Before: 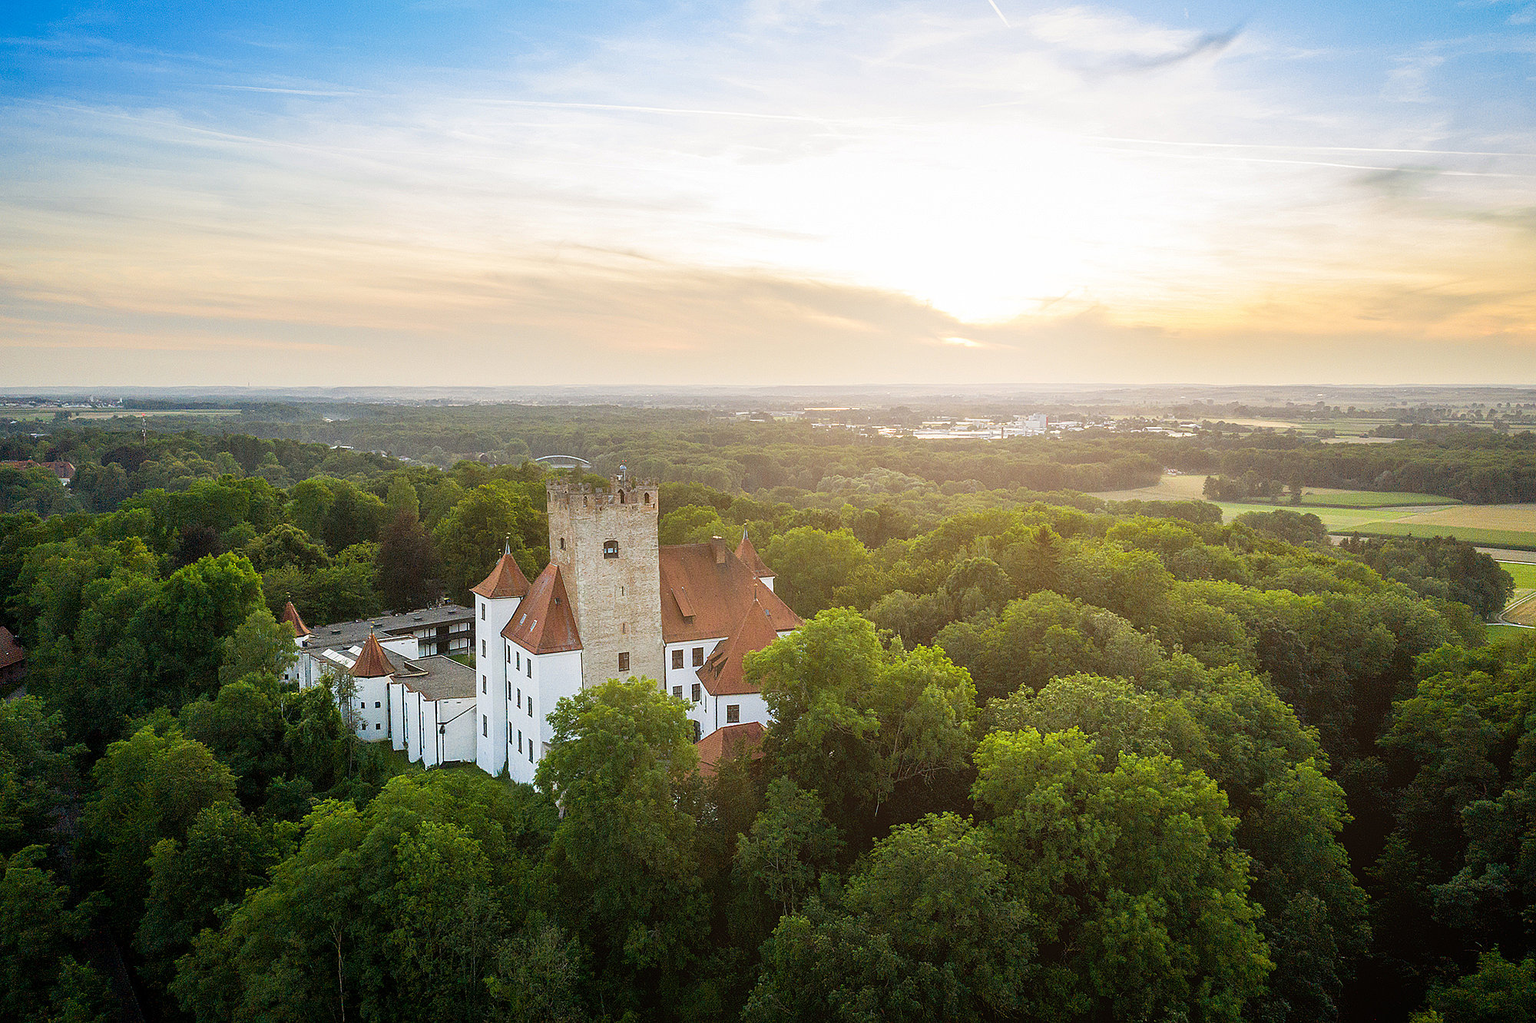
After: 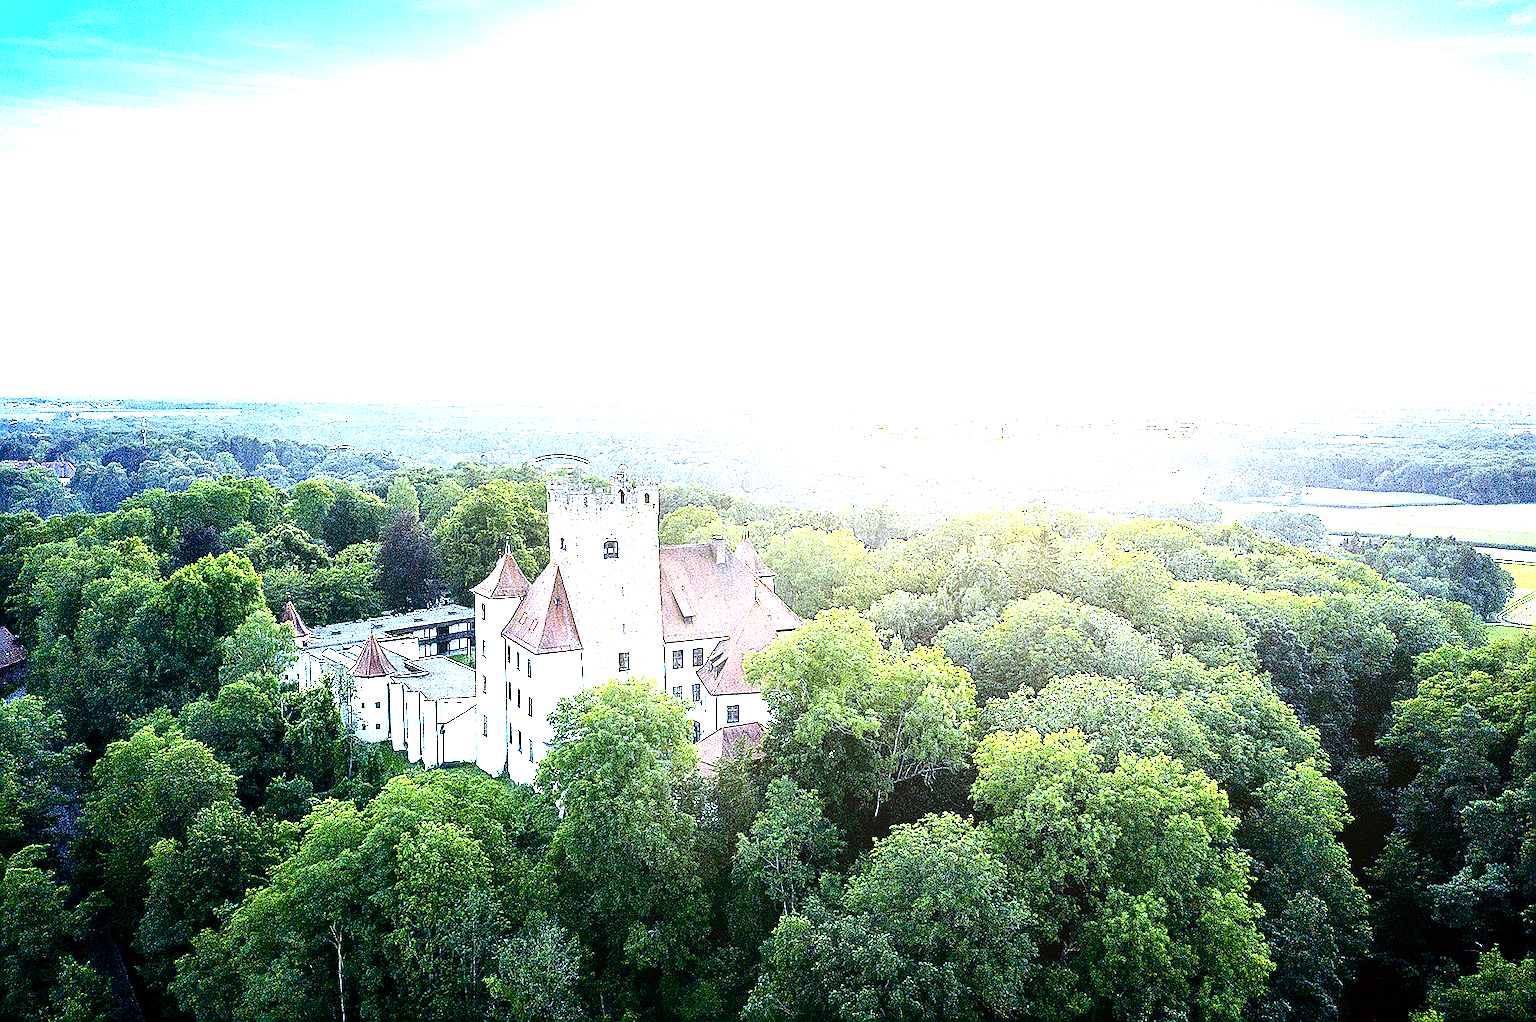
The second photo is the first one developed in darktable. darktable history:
exposure: exposure 2 EV, compensate highlight preservation false
color balance rgb: shadows lift › chroma 2.79%, shadows lift › hue 190.66°, power › hue 171.85°, highlights gain › chroma 2.16%, highlights gain › hue 75.26°, global offset › luminance -0.51%, perceptual saturation grading › highlights -33.8%, perceptual saturation grading › mid-tones 14.98%, perceptual saturation grading › shadows 48.43%, perceptual brilliance grading › highlights 15.68%, perceptual brilliance grading › mid-tones 6.62%, perceptual brilliance grading › shadows -14.98%, global vibrance 11.32%, contrast 5.05%
sharpen: on, module defaults
shadows and highlights: shadows 25, highlights -25
white balance: red 0.766, blue 1.537
contrast brightness saturation: contrast 0.2, brightness -0.11, saturation 0.1
